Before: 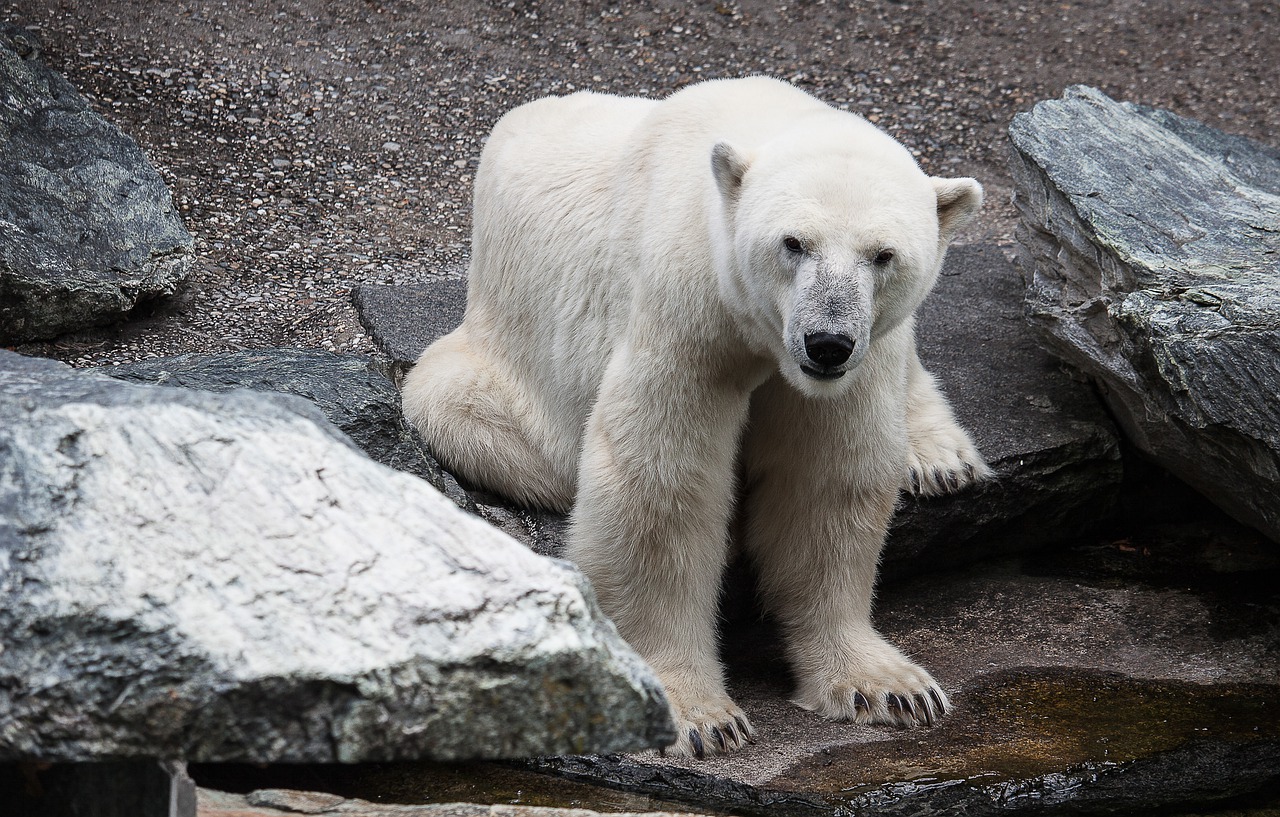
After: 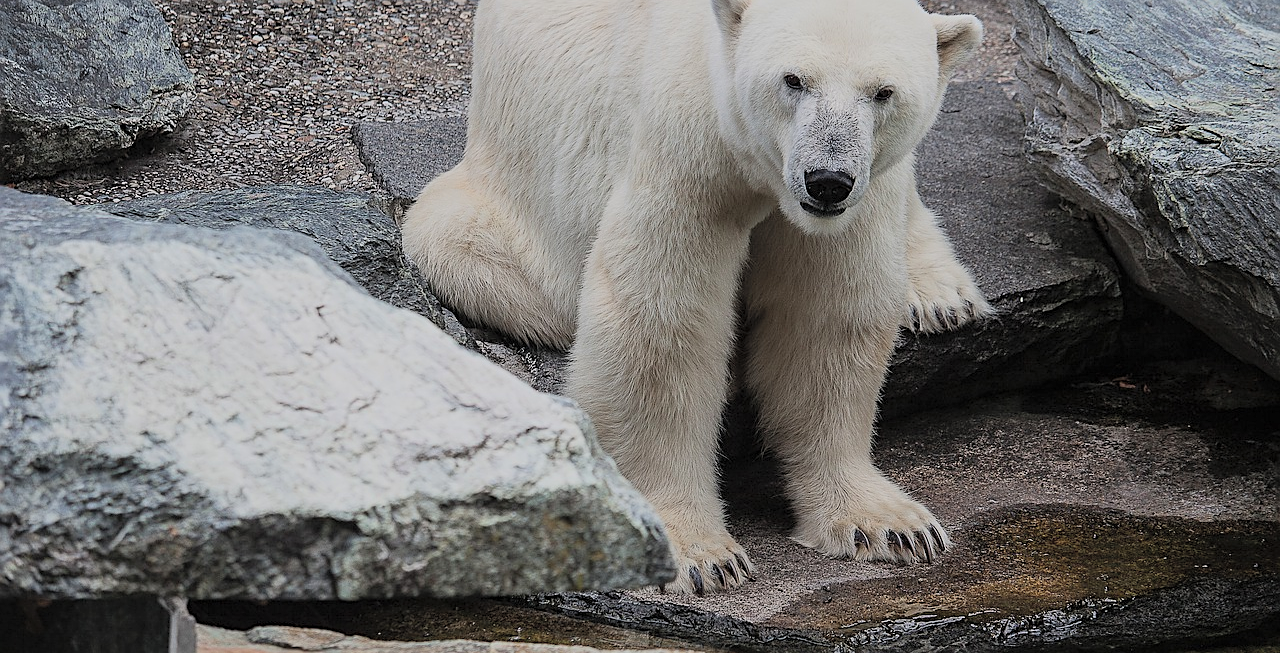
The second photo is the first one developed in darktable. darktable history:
global tonemap: drago (0.7, 100)
sharpen: on, module defaults
color balance rgb: perceptual saturation grading › global saturation 3.7%, global vibrance 5.56%, contrast 3.24%
crop and rotate: top 19.998%
